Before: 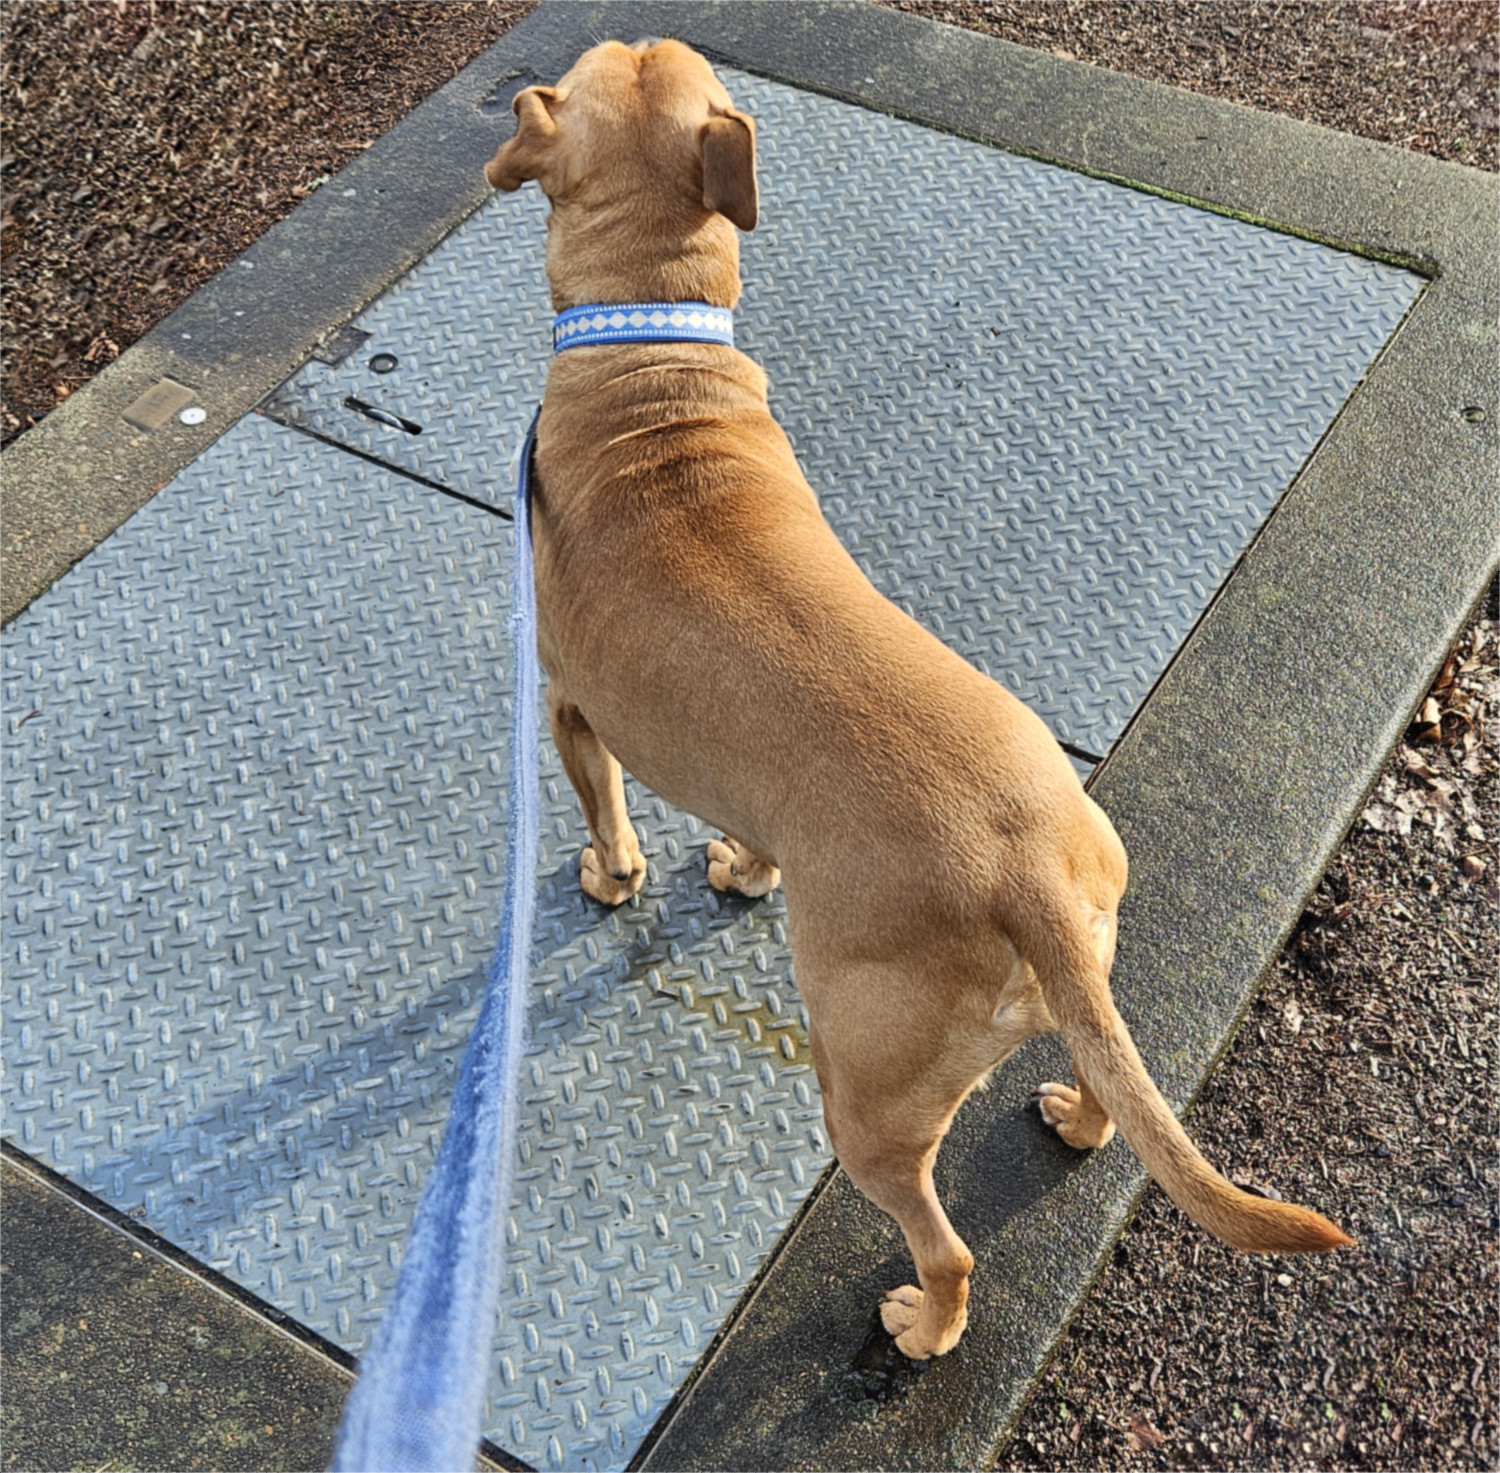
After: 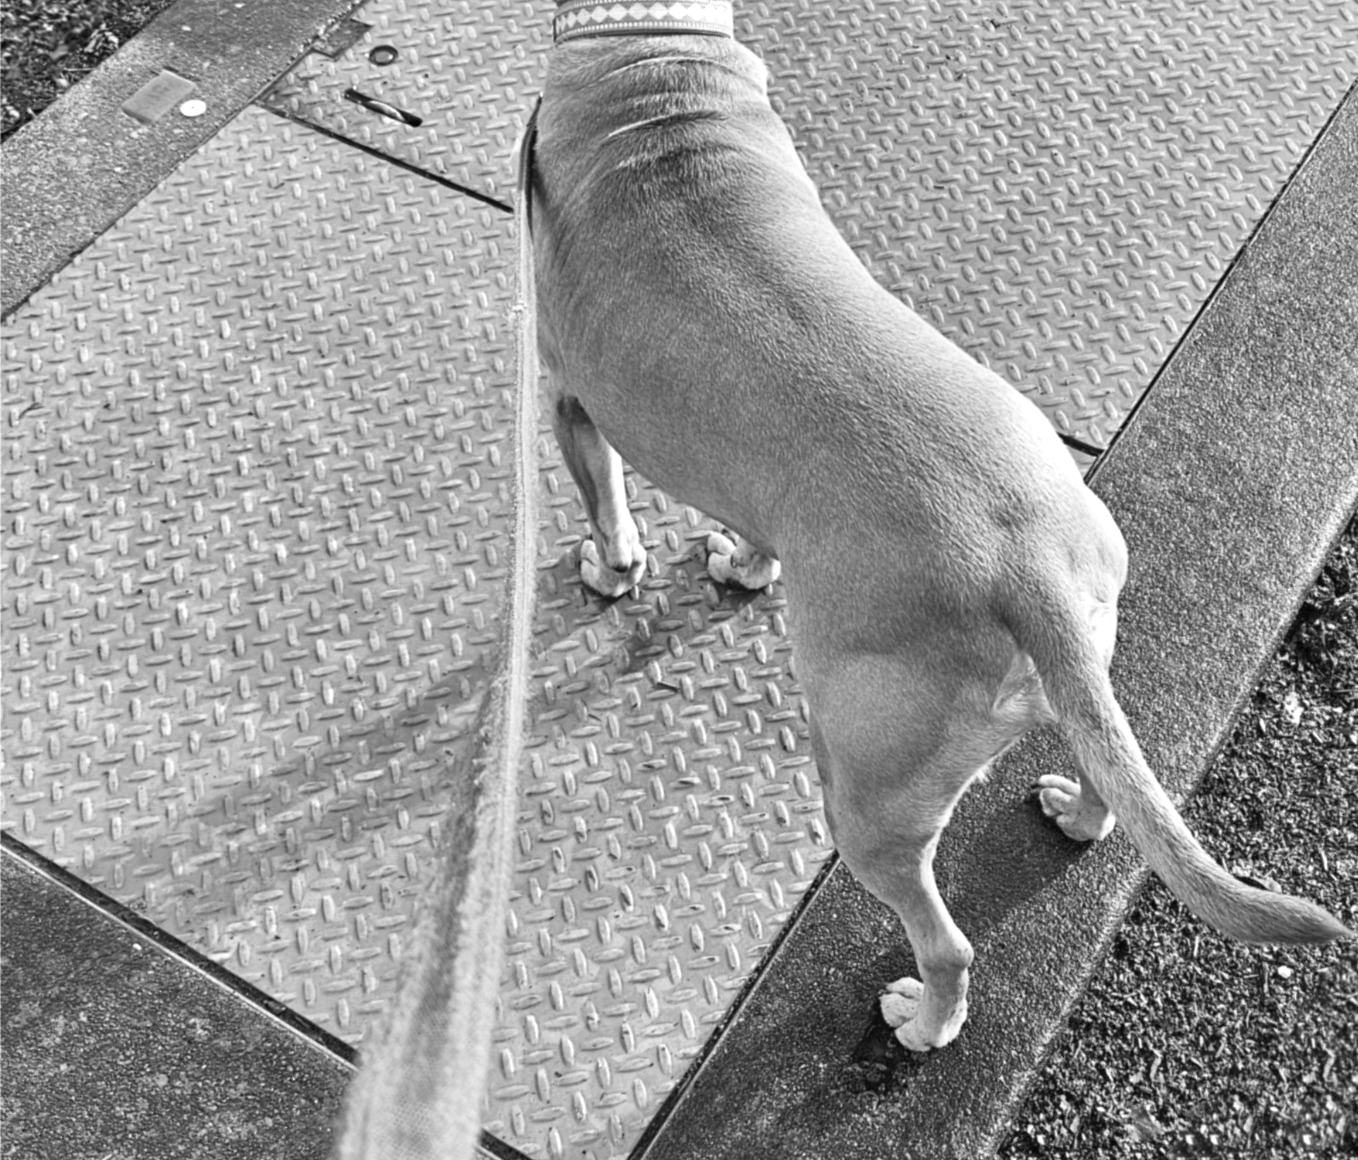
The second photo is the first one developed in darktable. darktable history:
exposure: black level correction 0, exposure 0.4 EV, compensate exposure bias true, compensate highlight preservation false
monochrome: on, module defaults
crop: top 20.916%, right 9.437%, bottom 0.316%
tone equalizer: on, module defaults
